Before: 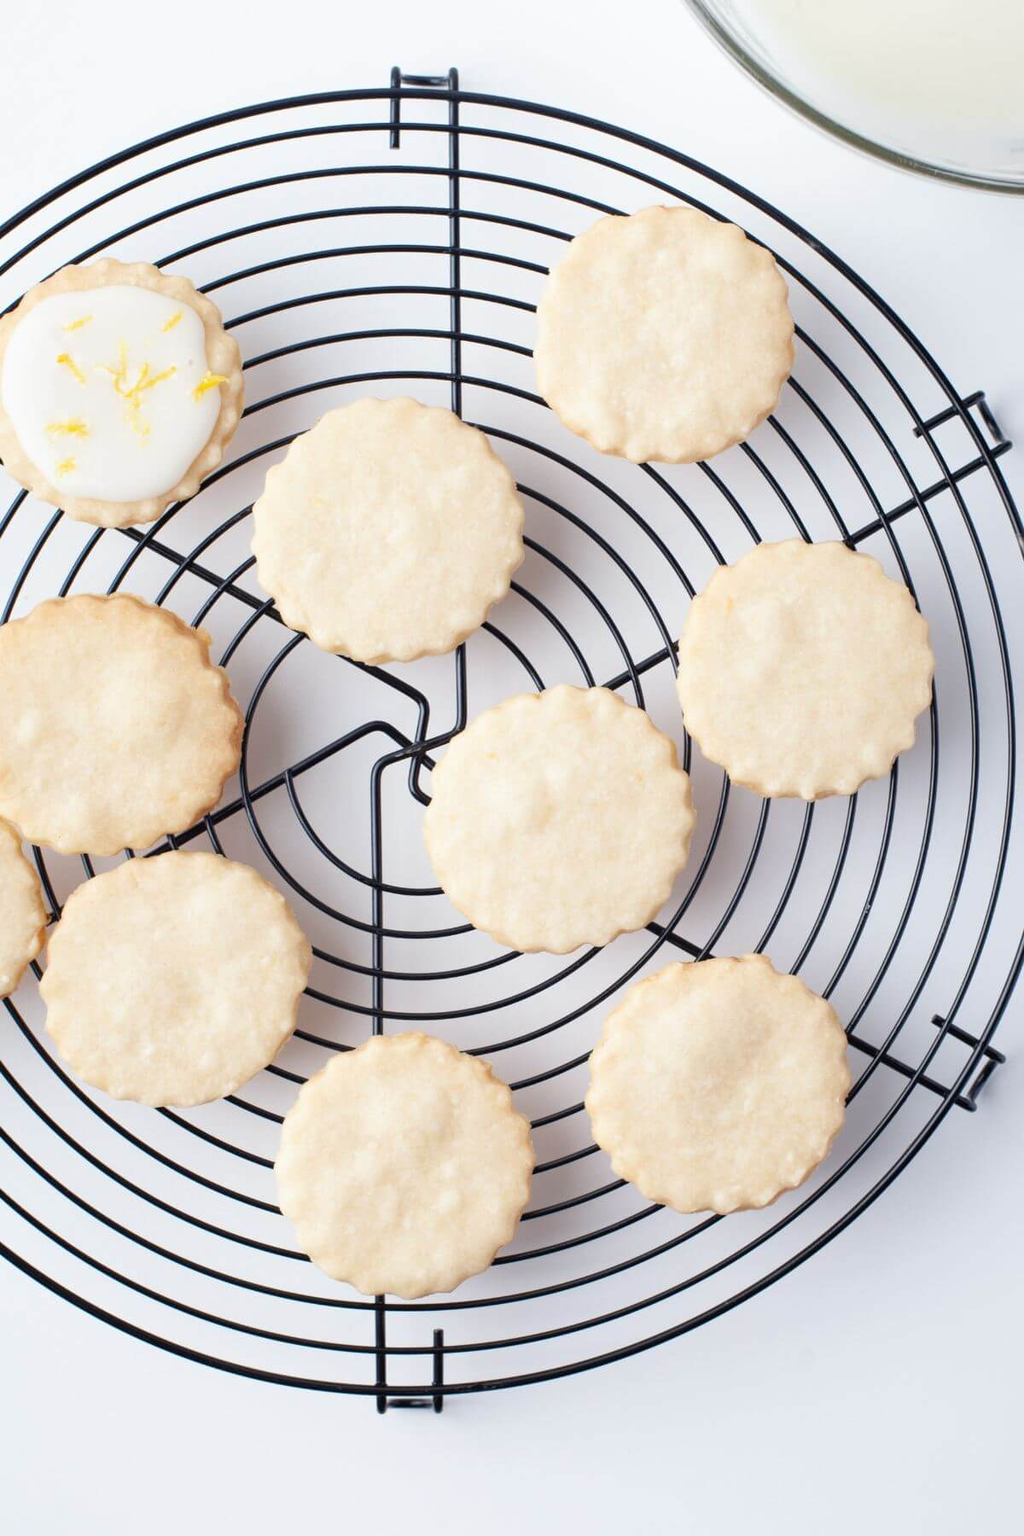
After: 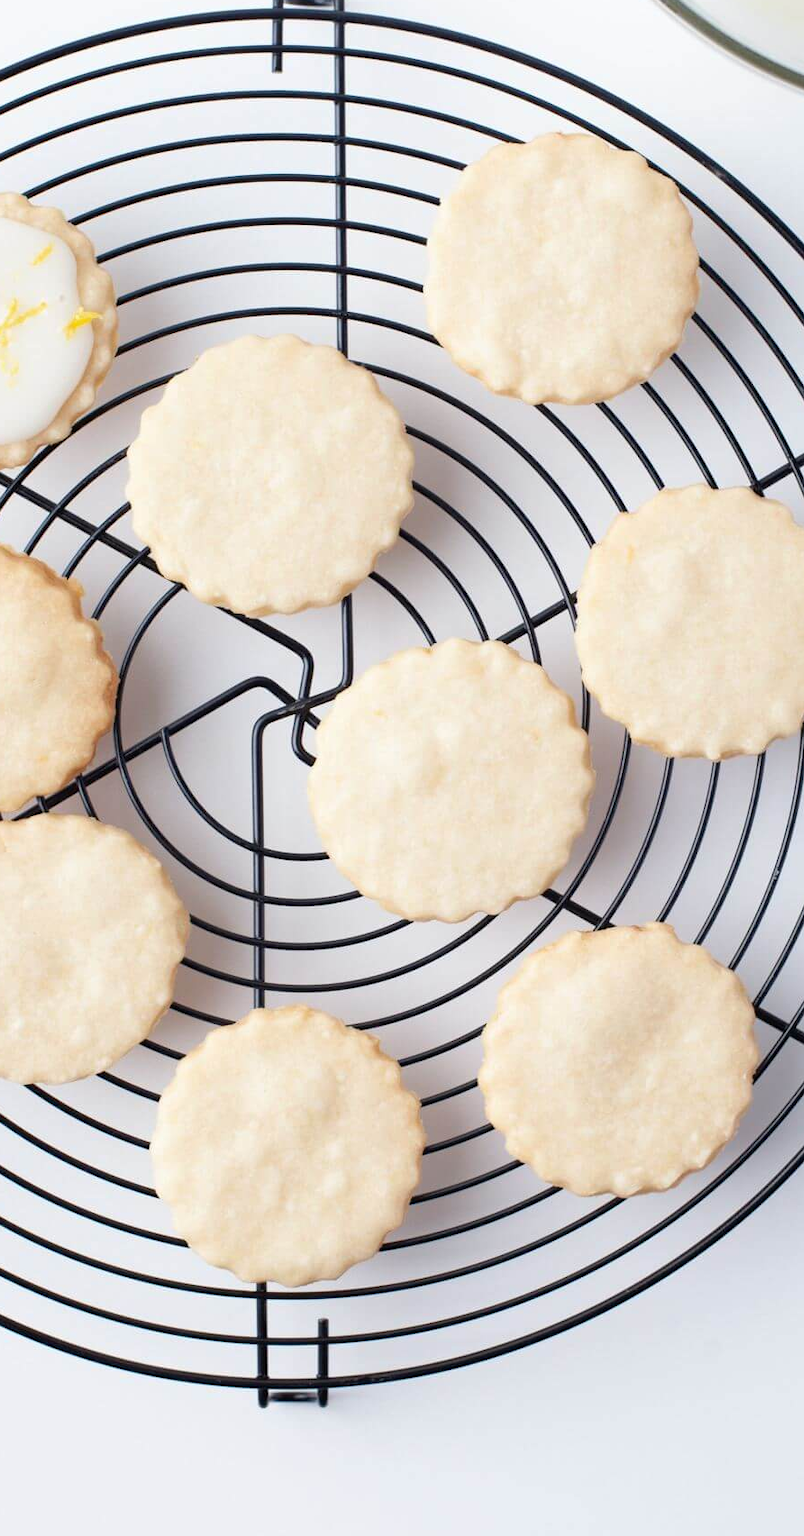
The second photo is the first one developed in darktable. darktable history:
crop and rotate: left 12.94%, top 5.276%, right 12.608%
